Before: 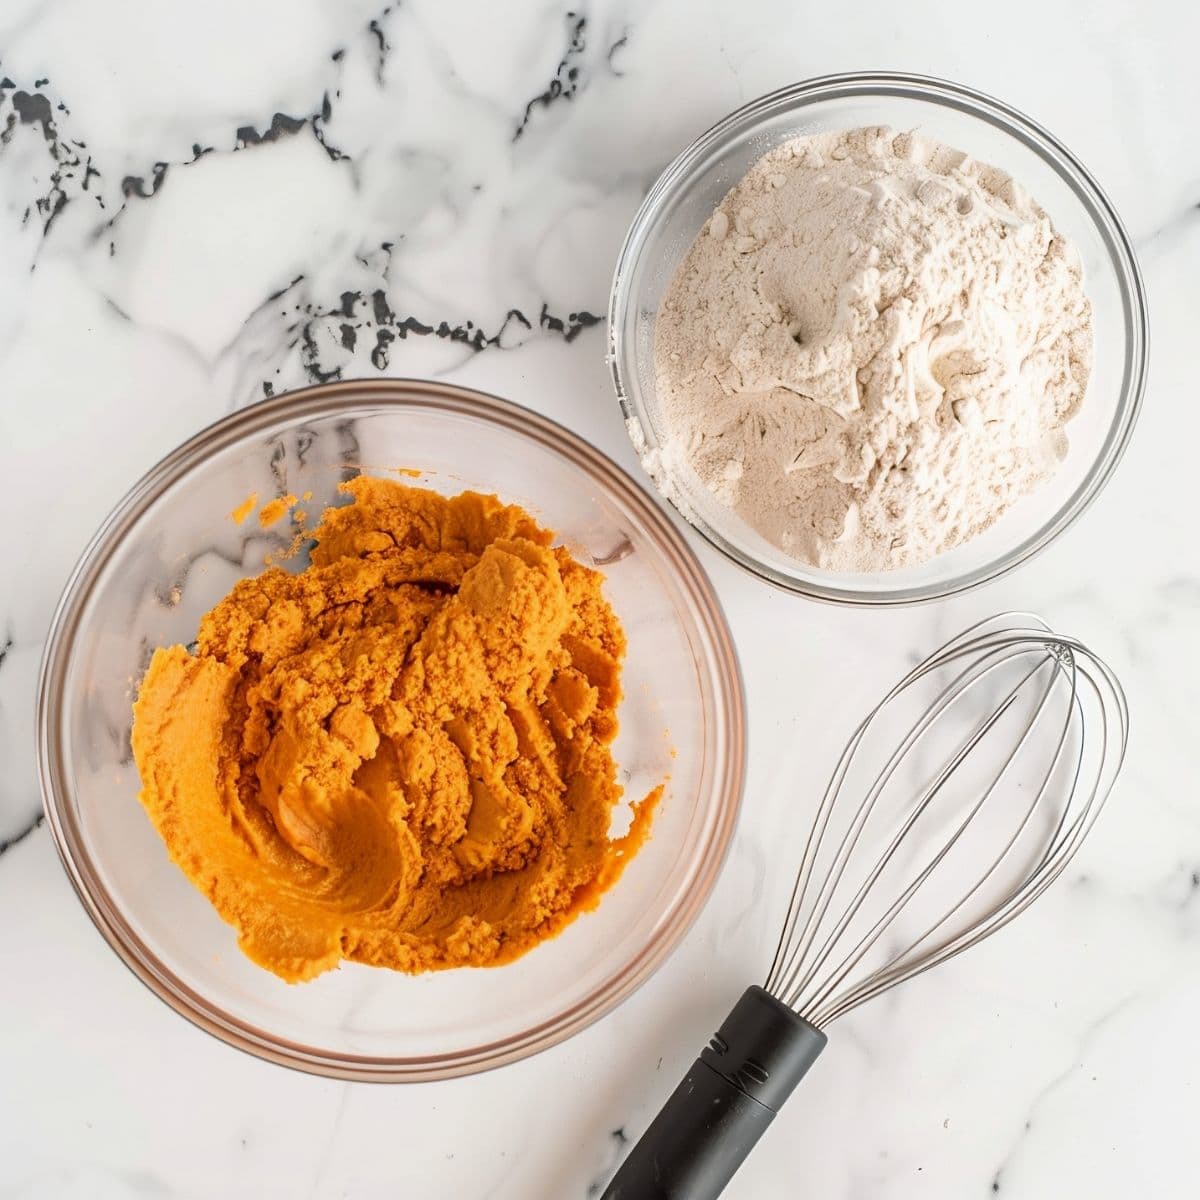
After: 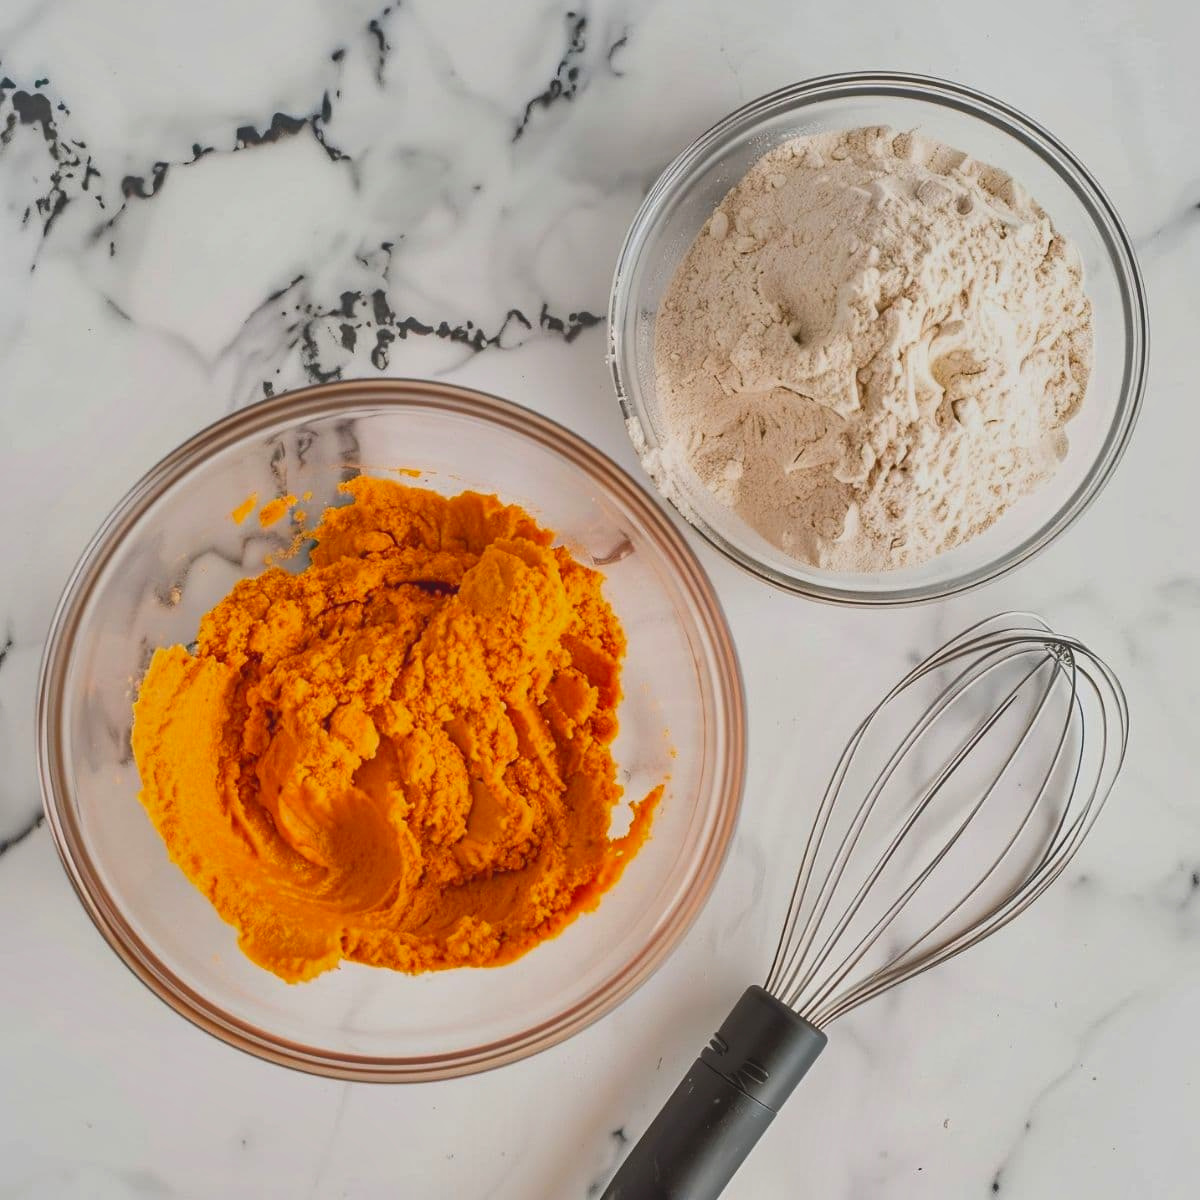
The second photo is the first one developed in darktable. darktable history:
contrast brightness saturation: contrast -0.191, saturation 0.189
shadows and highlights: white point adjustment 0.048, soften with gaussian
